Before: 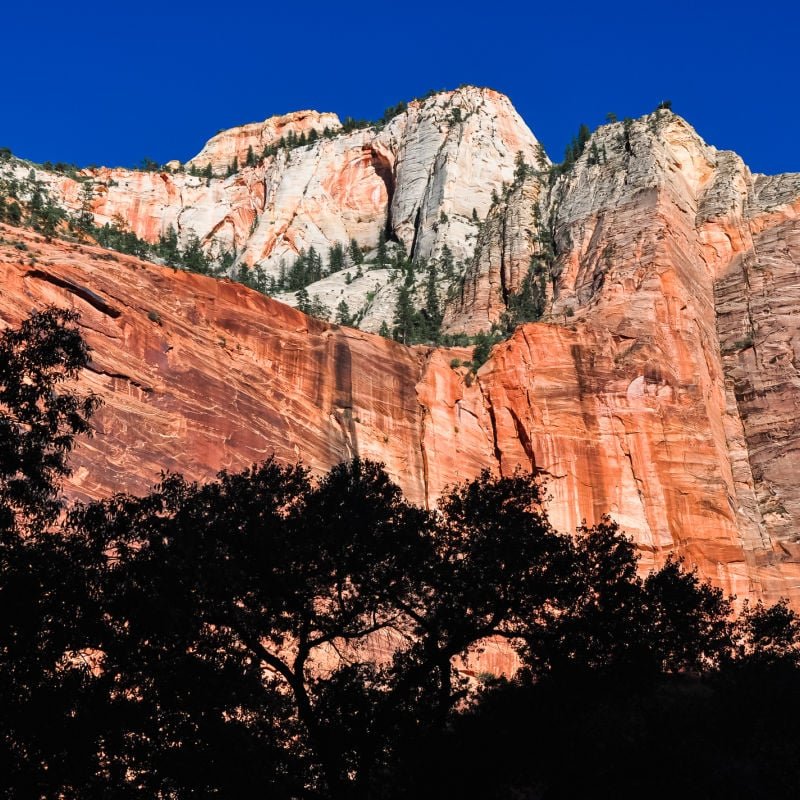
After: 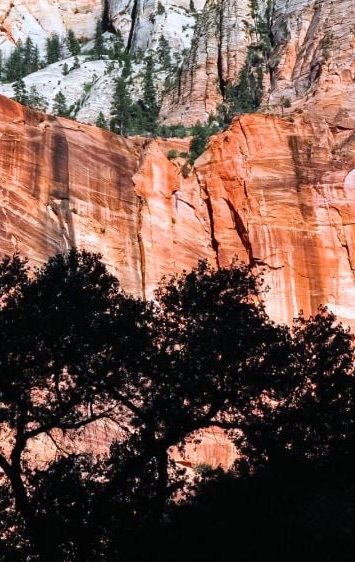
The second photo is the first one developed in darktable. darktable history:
exposure: exposure 0.2 EV, compensate highlight preservation false
white balance: red 0.931, blue 1.11
color balance: output saturation 110%
crop: left 35.432%, top 26.233%, right 20.145%, bottom 3.432%
